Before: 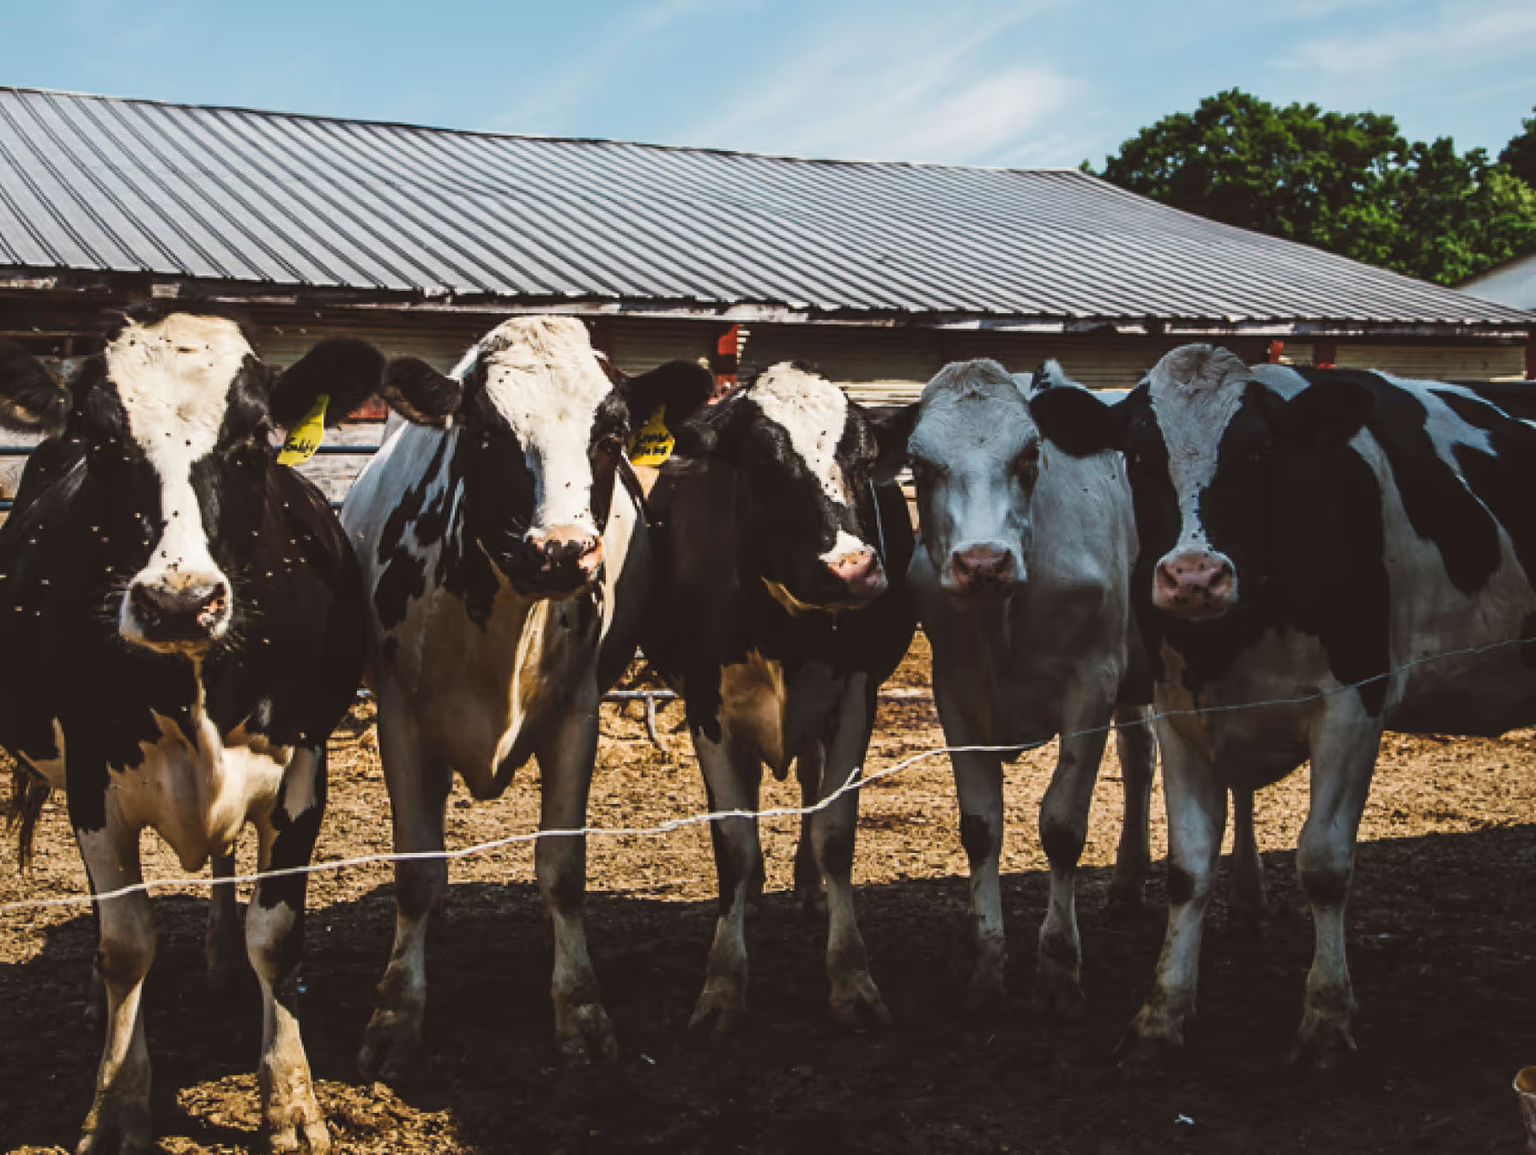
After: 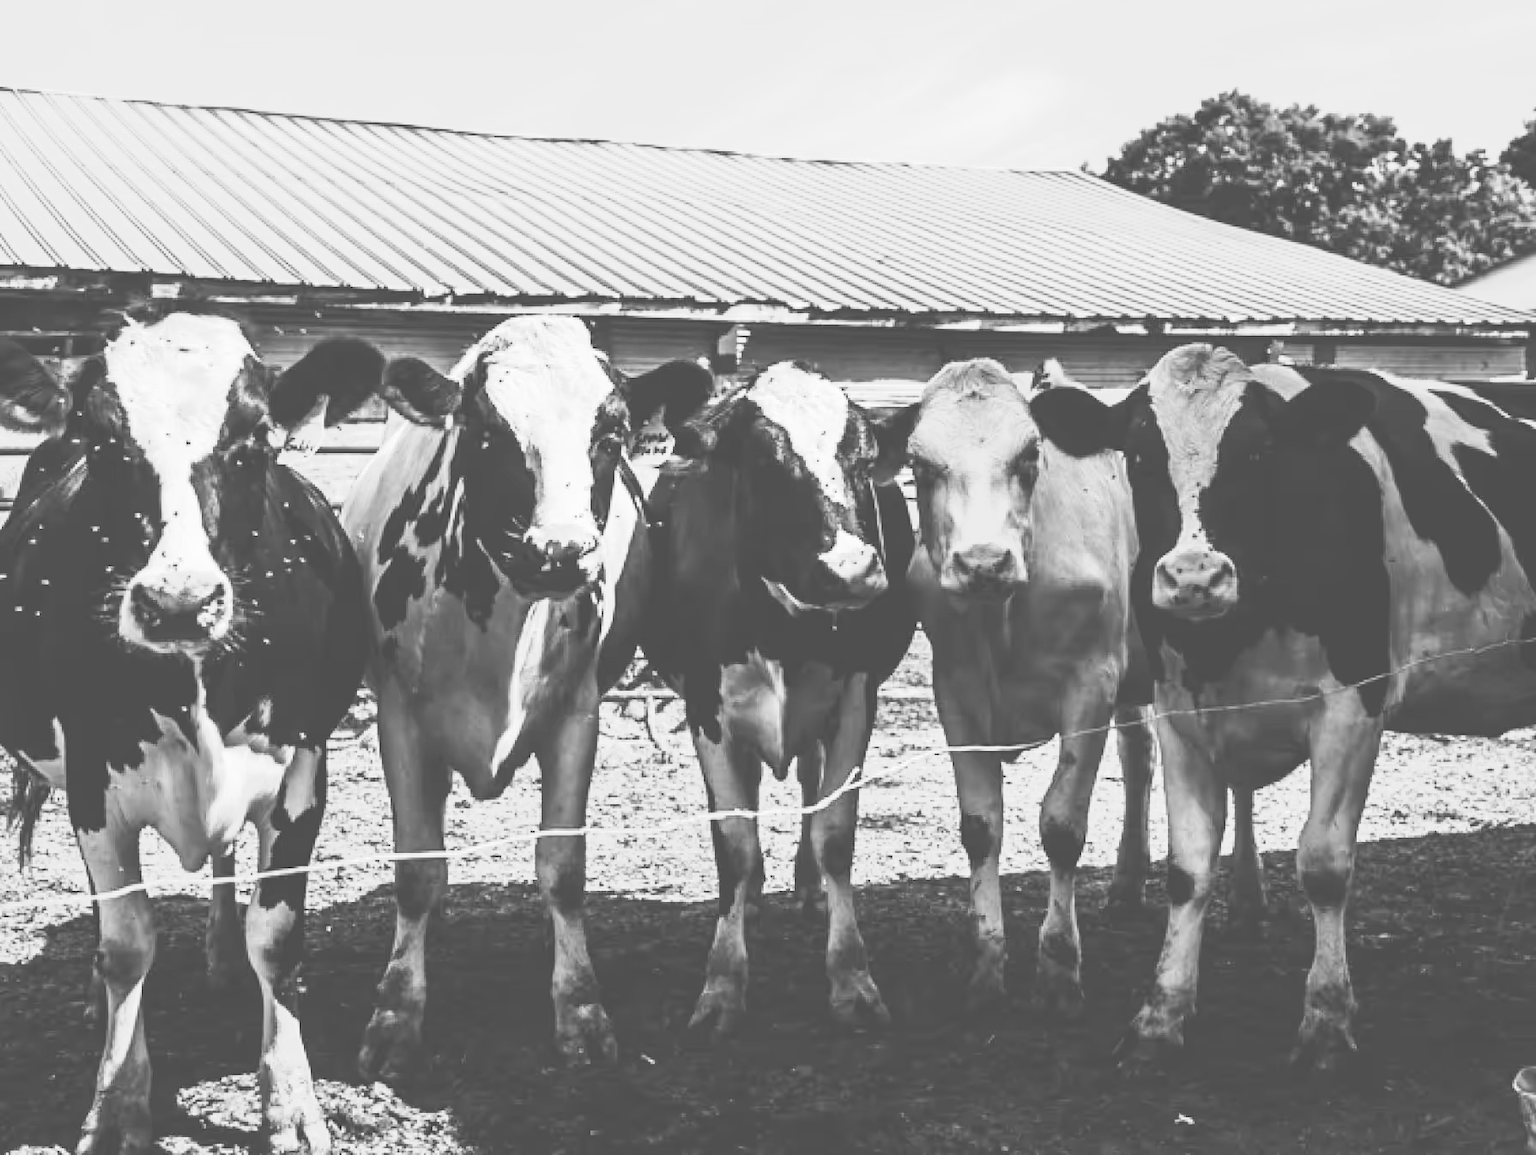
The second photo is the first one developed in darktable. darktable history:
tone curve: curves: ch0 [(0, 0) (0.003, 0.202) (0.011, 0.205) (0.025, 0.222) (0.044, 0.258) (0.069, 0.298) (0.1, 0.321) (0.136, 0.333) (0.177, 0.38) (0.224, 0.439) (0.277, 0.51) (0.335, 0.594) (0.399, 0.675) (0.468, 0.743) (0.543, 0.805) (0.623, 0.861) (0.709, 0.905) (0.801, 0.931) (0.898, 0.941) (1, 1)], preserve colors none
monochrome: on, module defaults
contrast brightness saturation: contrast 0.2, brightness 0.16, saturation 0.22
